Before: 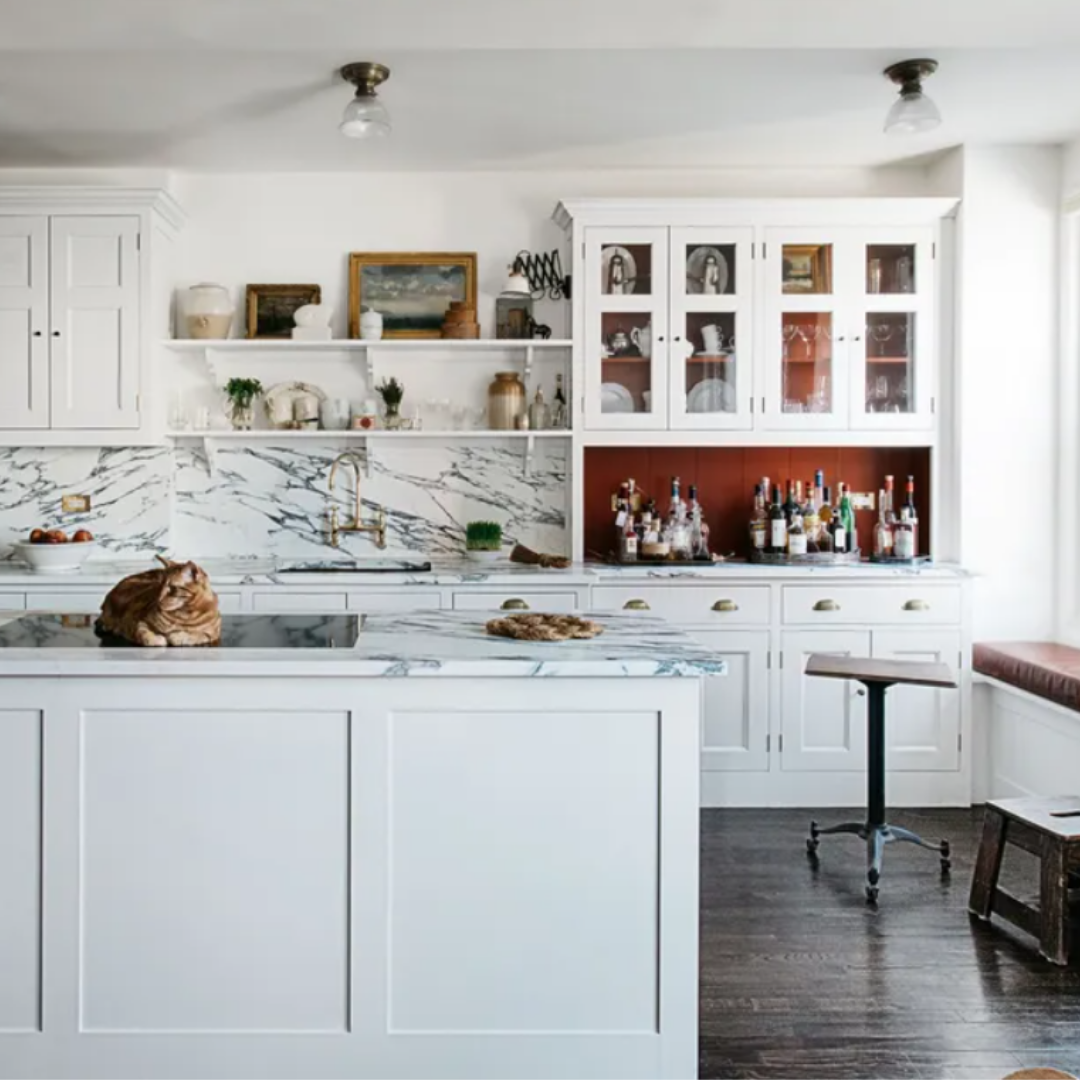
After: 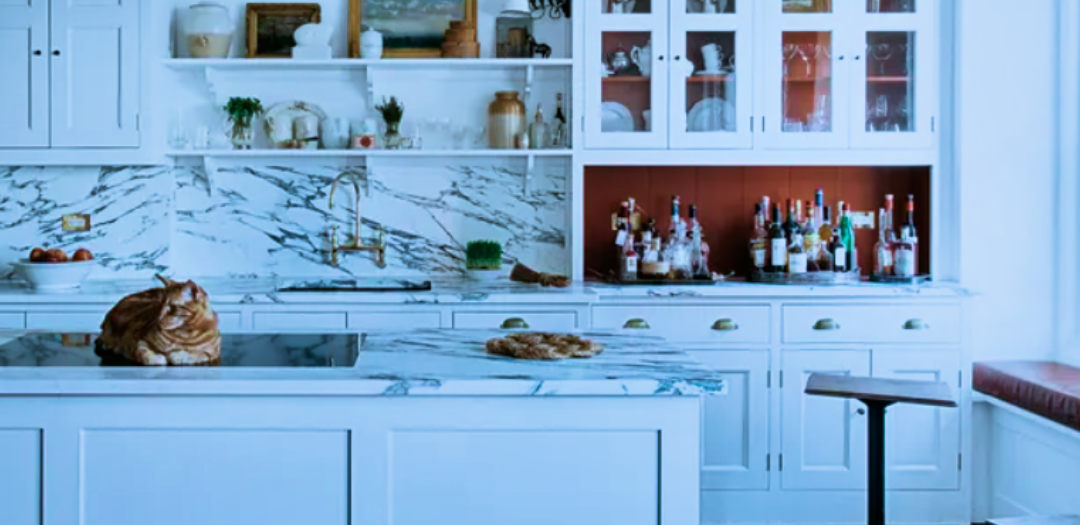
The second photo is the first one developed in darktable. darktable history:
color calibration: x 0.396, y 0.386, temperature 3633.62 K
shadows and highlights: soften with gaussian
filmic rgb: black relative exposure -9.49 EV, white relative exposure 3.04 EV, hardness 6.08
crop and rotate: top 26.06%, bottom 25.294%
velvia: strength 45.33%
